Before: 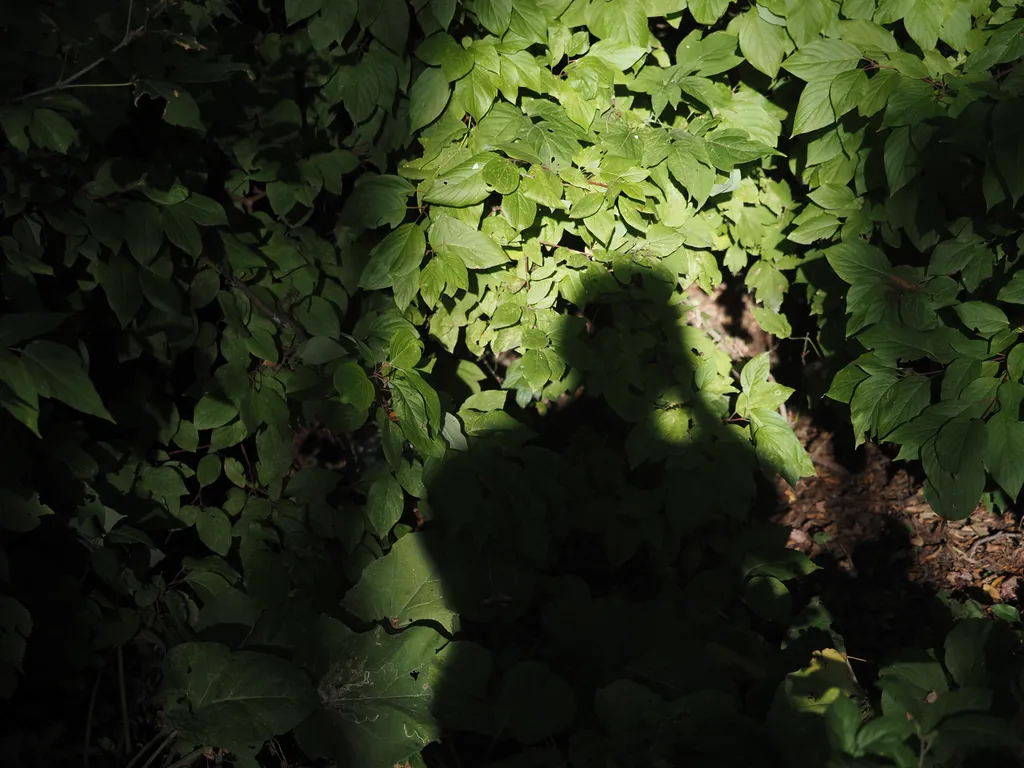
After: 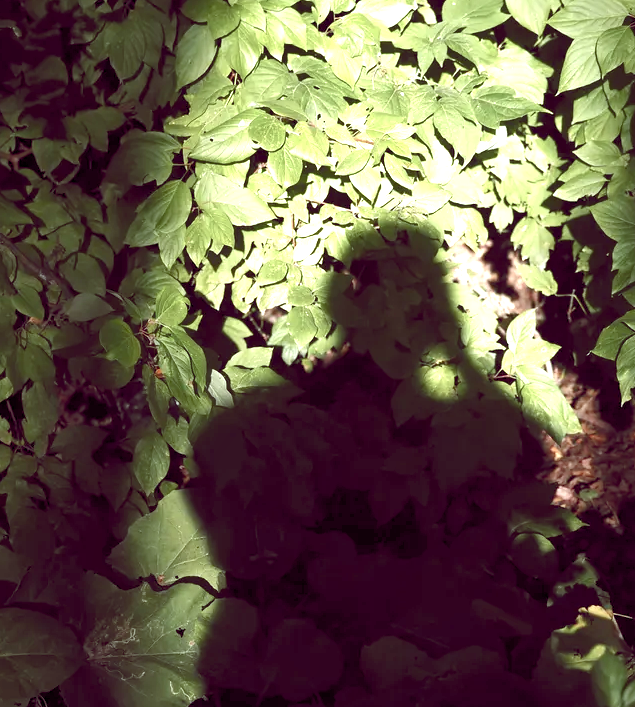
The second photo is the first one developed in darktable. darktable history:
exposure: black level correction 0, exposure 1.334 EV, compensate highlight preservation false
tone equalizer: edges refinement/feathering 500, mask exposure compensation -1.57 EV, preserve details guided filter
color balance rgb: shadows lift › chroma 3.808%, shadows lift › hue 91.21°, global offset › chroma 0.276%, global offset › hue 318.49°, linear chroma grading › shadows -2.082%, linear chroma grading › highlights -14.063%, linear chroma grading › global chroma -9.81%, linear chroma grading › mid-tones -10.205%, perceptual saturation grading › global saturation 20%, perceptual saturation grading › highlights -24.96%, perceptual saturation grading › shadows 24.789%
crop and rotate: left 22.946%, top 5.623%, right 14.993%, bottom 2.27%
